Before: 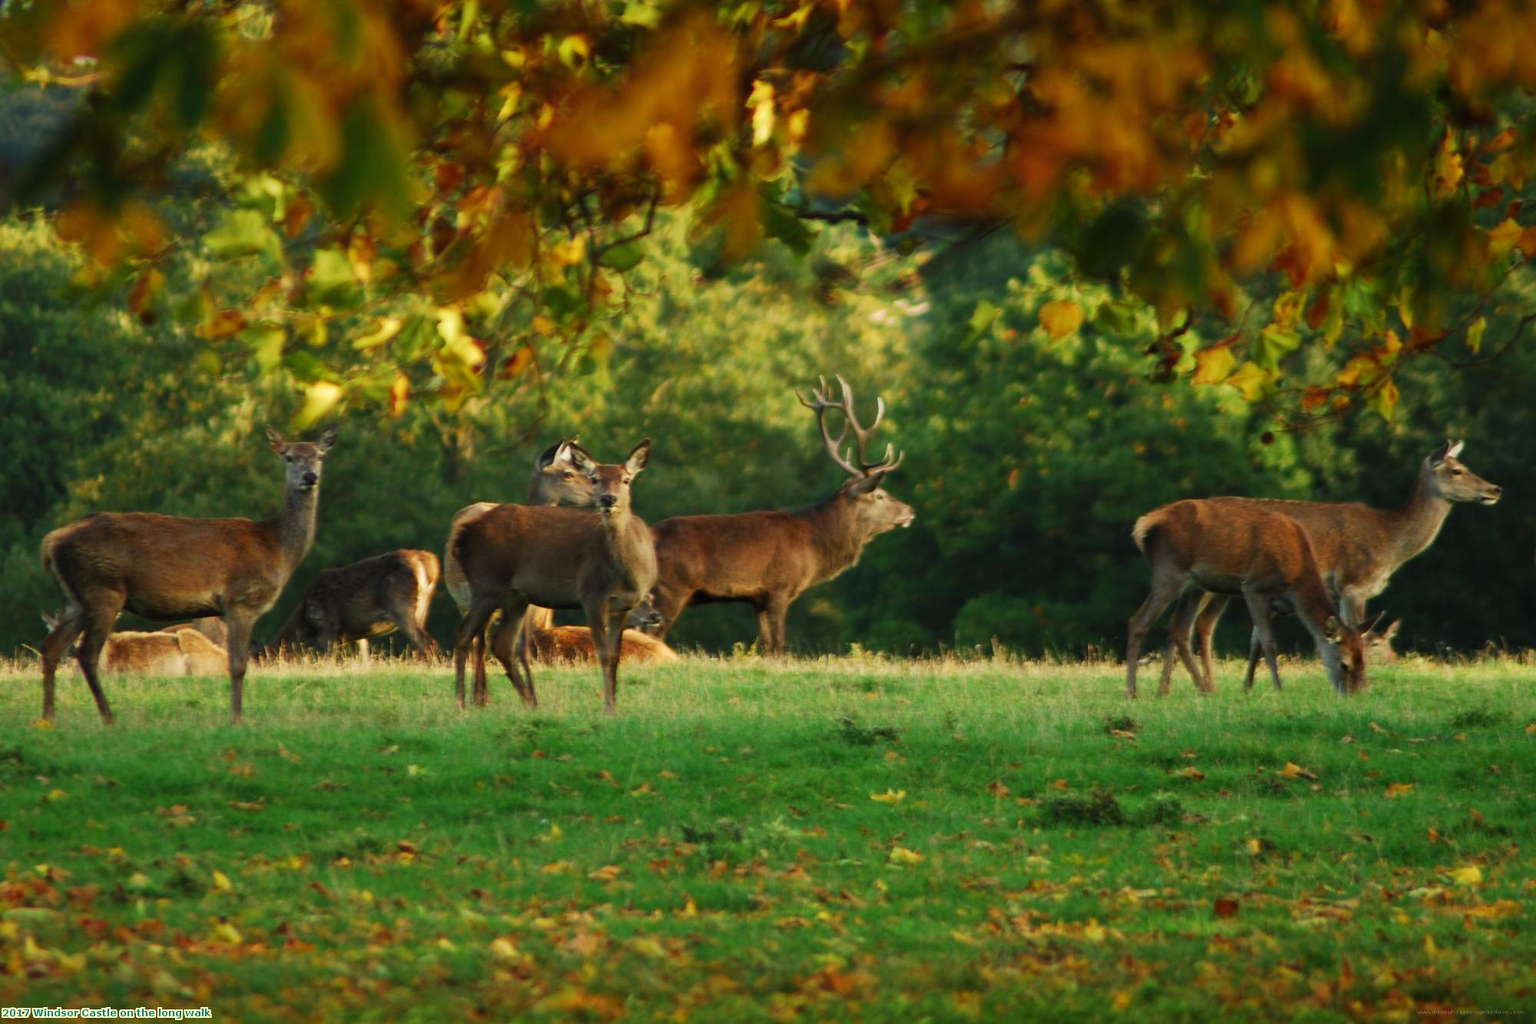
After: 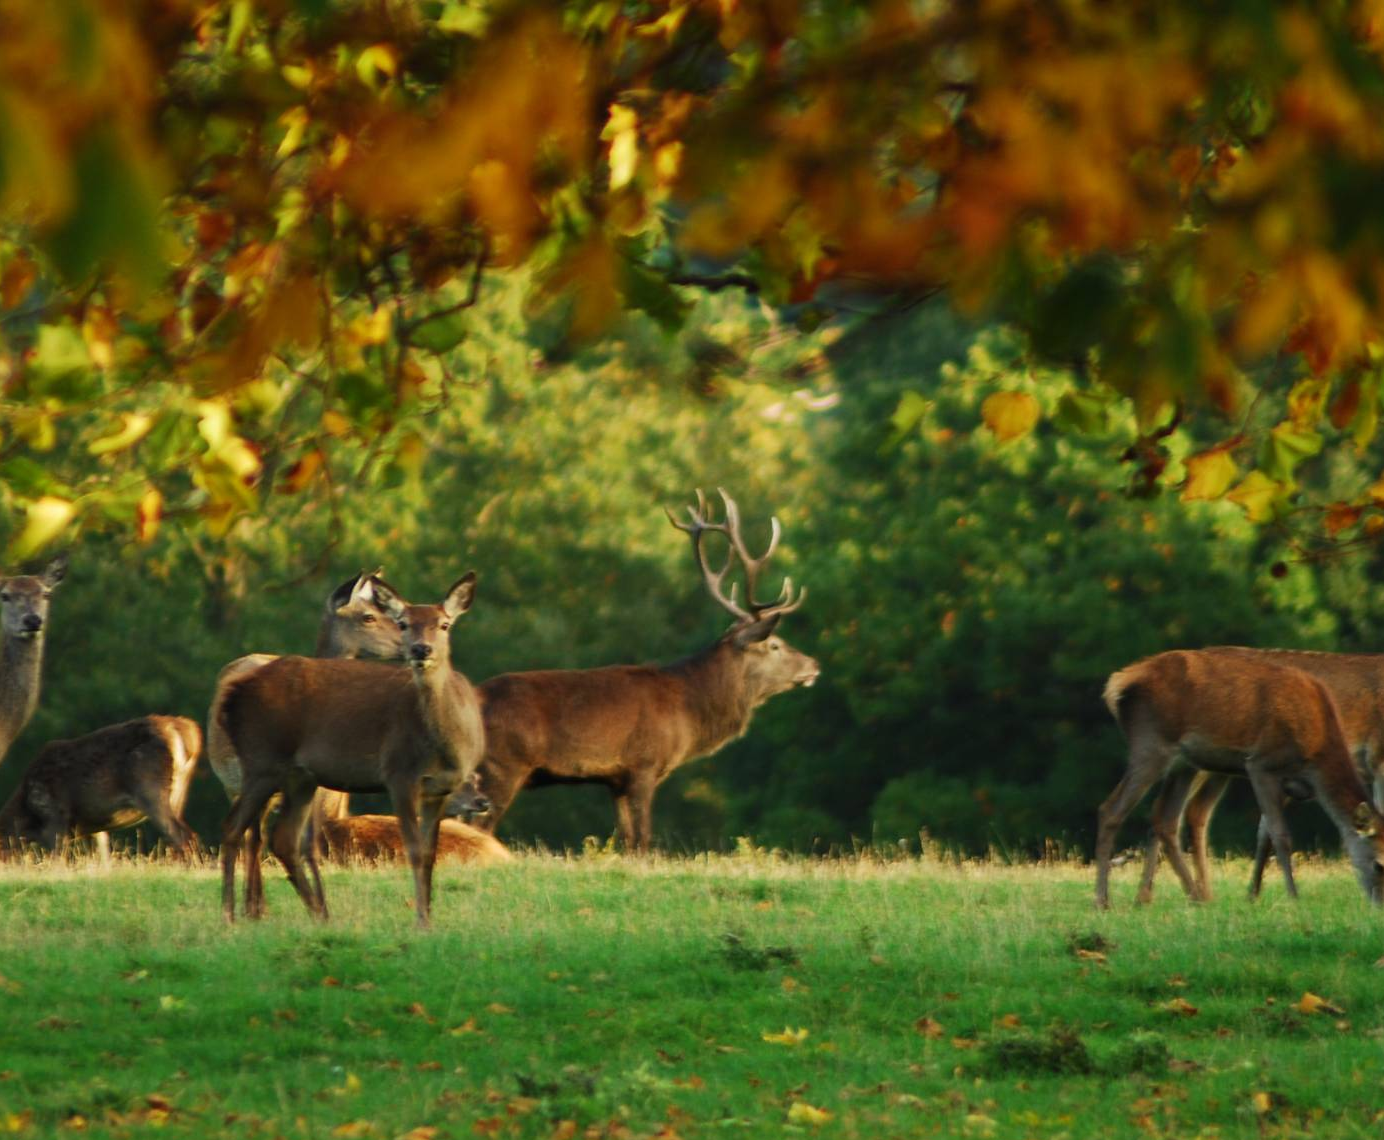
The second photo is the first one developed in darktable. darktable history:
crop: left 18.571%, right 12.223%, bottom 14.477%
